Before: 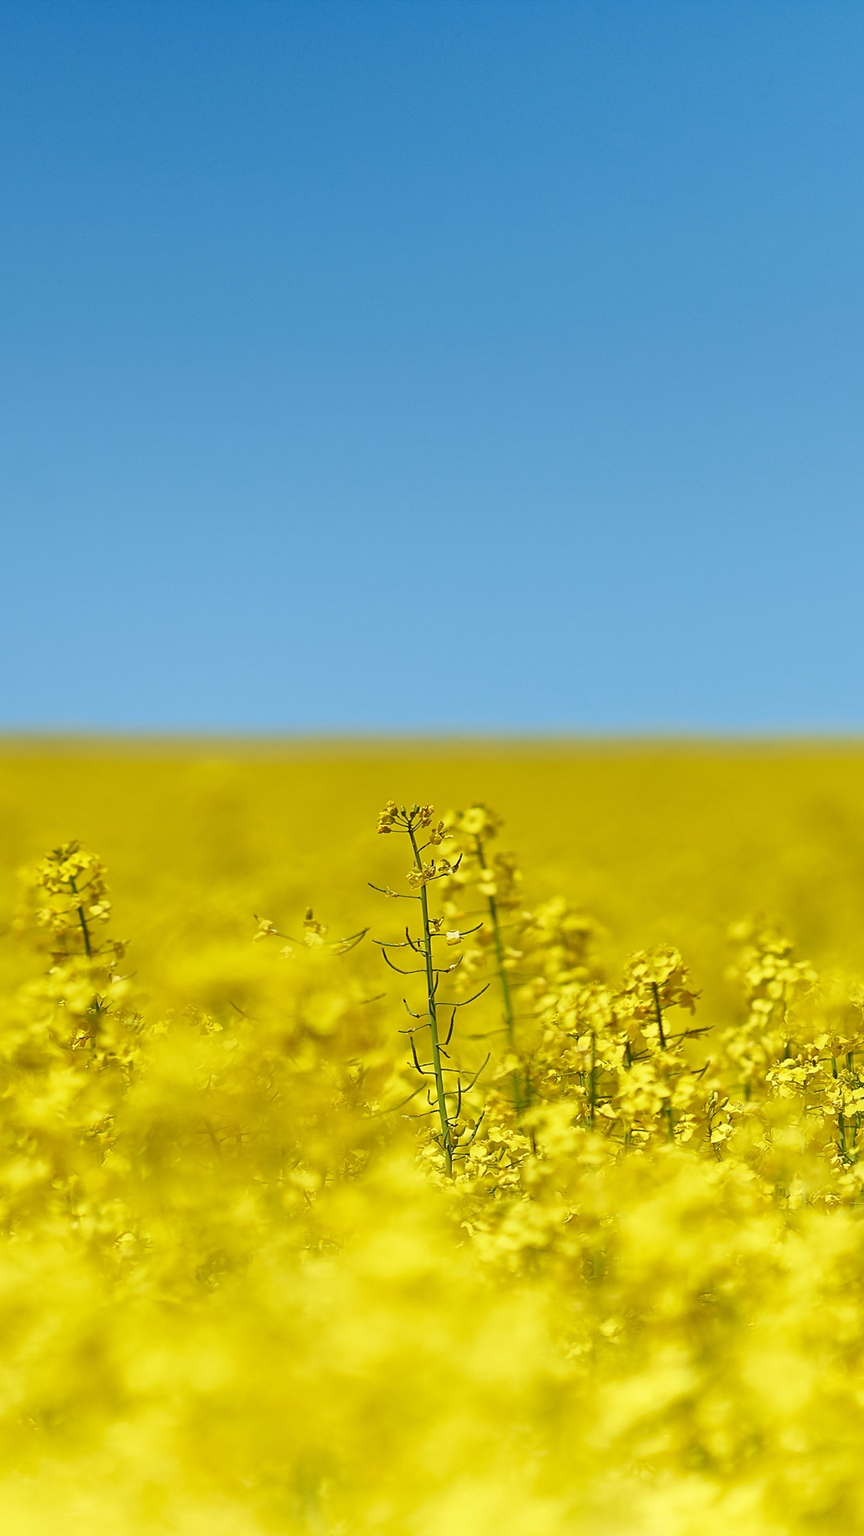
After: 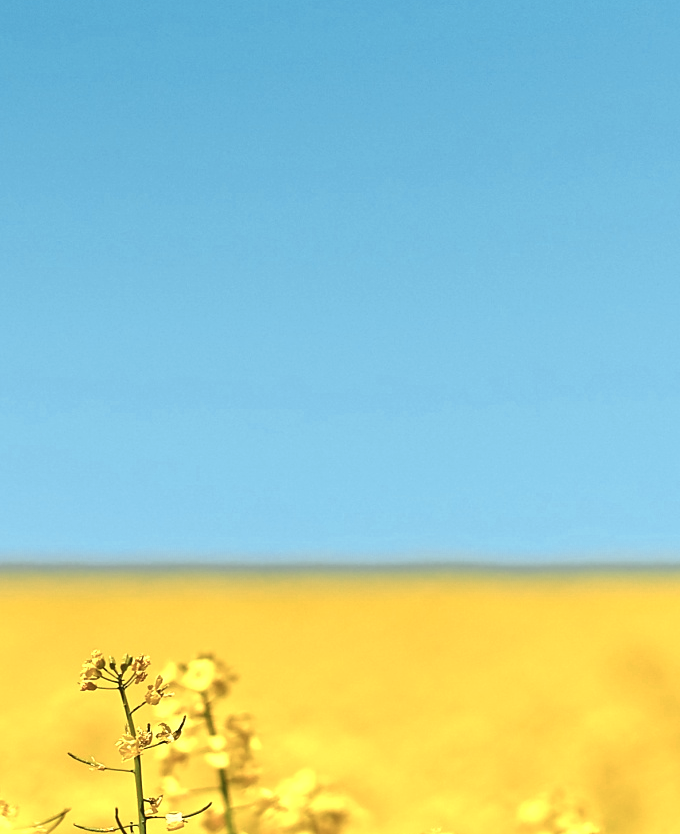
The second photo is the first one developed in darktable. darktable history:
color zones: curves: ch0 [(0.018, 0.548) (0.197, 0.654) (0.425, 0.447) (0.605, 0.658) (0.732, 0.579)]; ch1 [(0.105, 0.531) (0.224, 0.531) (0.386, 0.39) (0.618, 0.456) (0.732, 0.456) (0.956, 0.421)]; ch2 [(0.039, 0.583) (0.215, 0.465) (0.399, 0.544) (0.465, 0.548) (0.614, 0.447) (0.724, 0.43) (0.882, 0.623) (0.956, 0.632)]
crop: left 36.302%, top 18.317%, right 0.704%, bottom 38.231%
